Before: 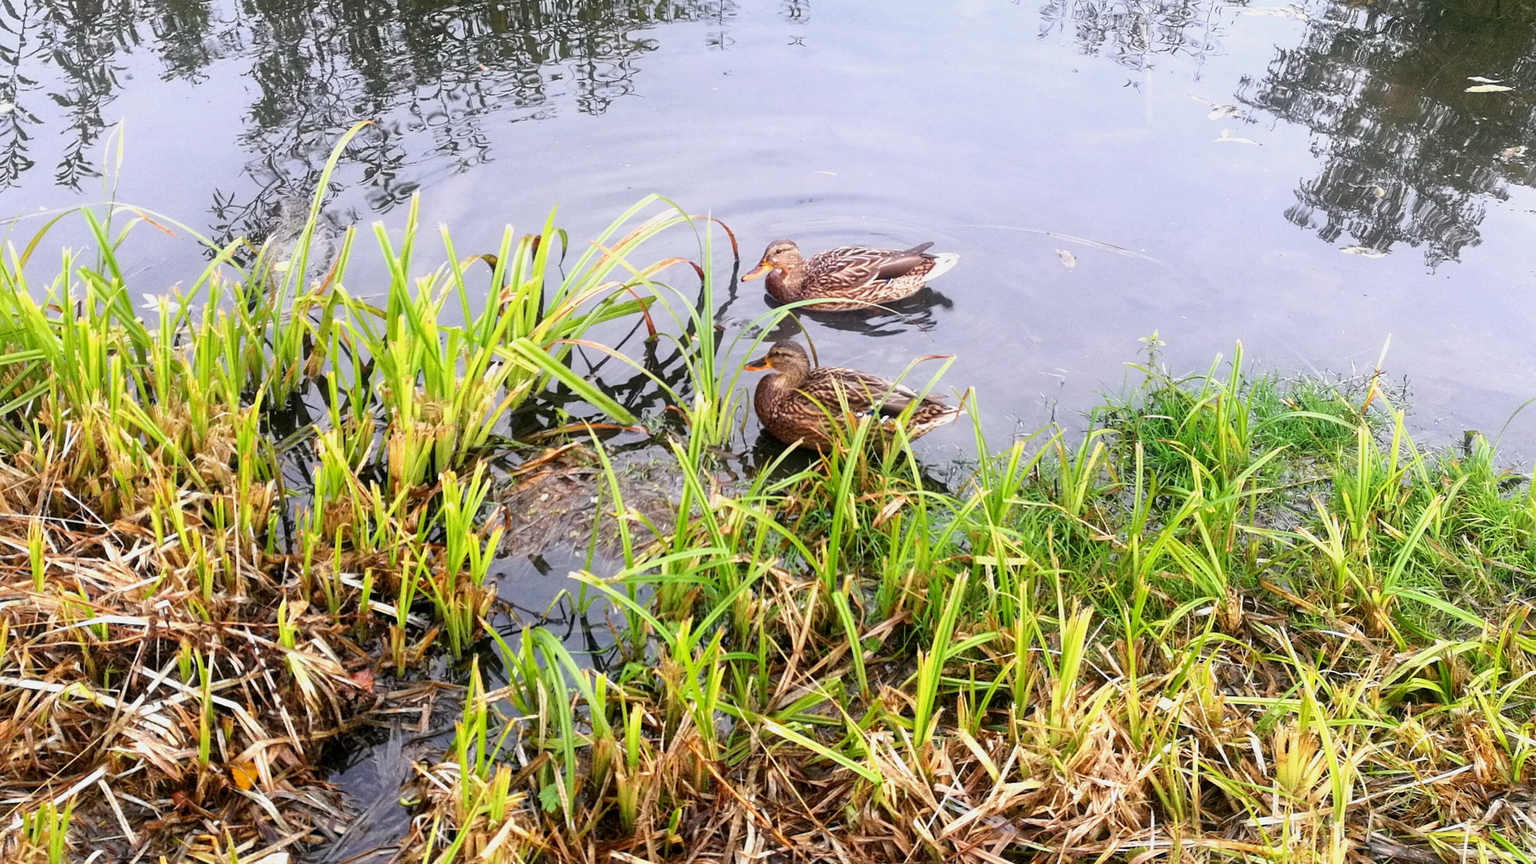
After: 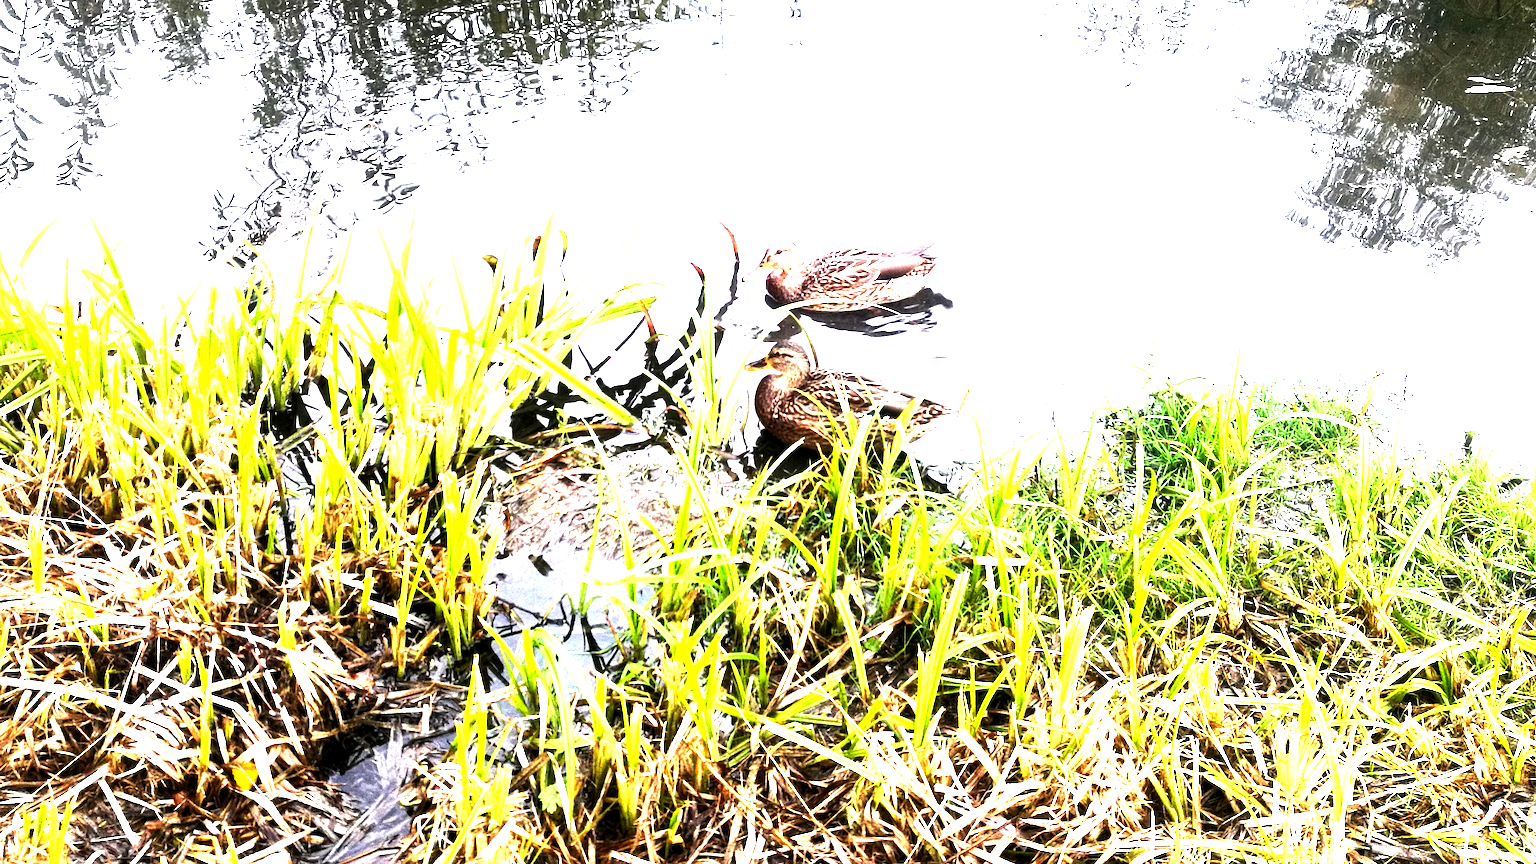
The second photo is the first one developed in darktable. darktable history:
tone equalizer: -8 EV -1.05 EV, -7 EV -0.978 EV, -6 EV -0.844 EV, -5 EV -0.606 EV, -3 EV 0.596 EV, -2 EV 0.859 EV, -1 EV 0.998 EV, +0 EV 1.08 EV, edges refinement/feathering 500, mask exposure compensation -1.57 EV, preserve details no
levels: white 99.93%, levels [0.012, 0.367, 0.697]
